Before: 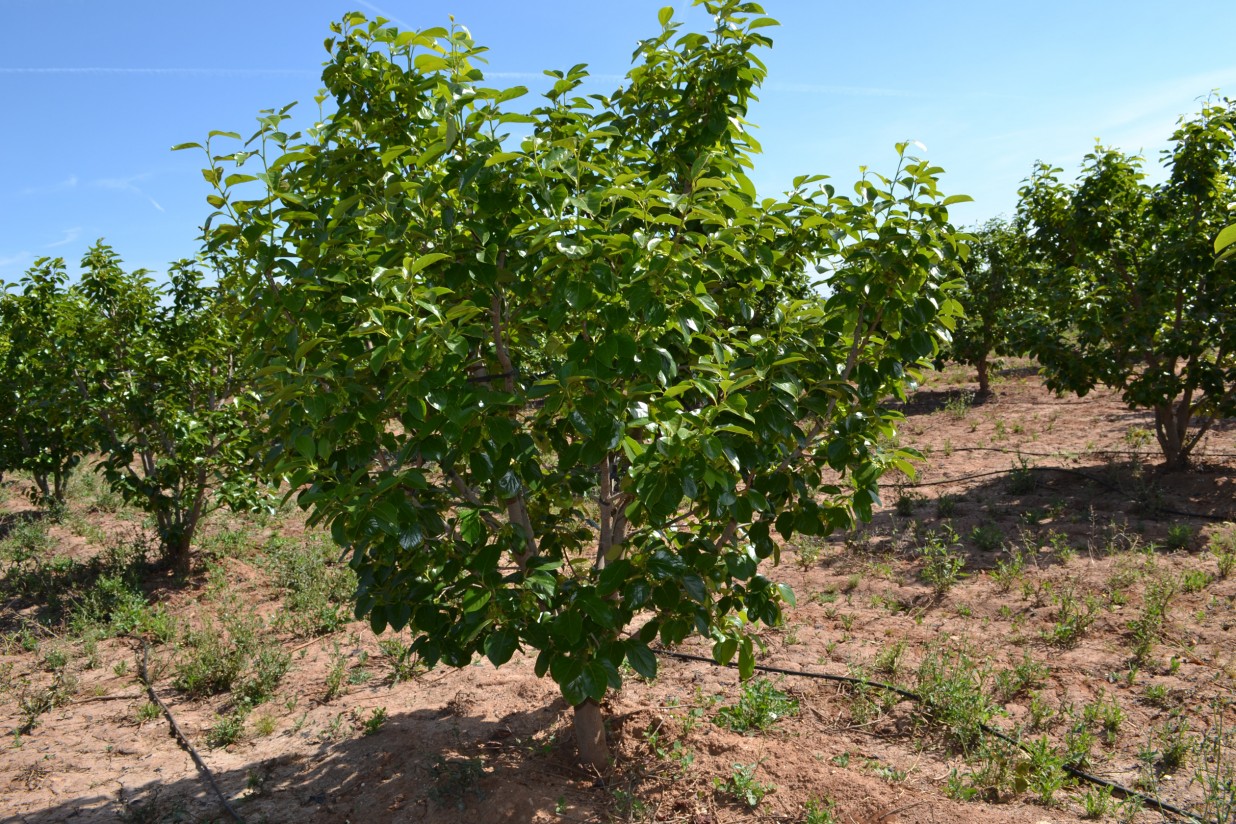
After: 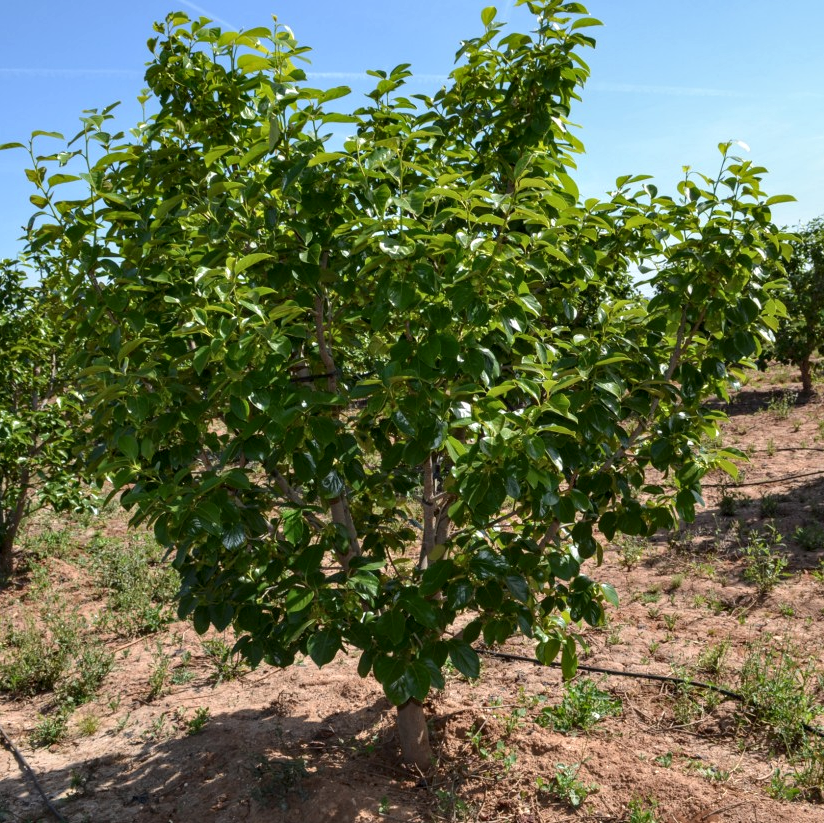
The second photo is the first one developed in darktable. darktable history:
local contrast: detail 130%
crop and rotate: left 14.346%, right 18.986%
